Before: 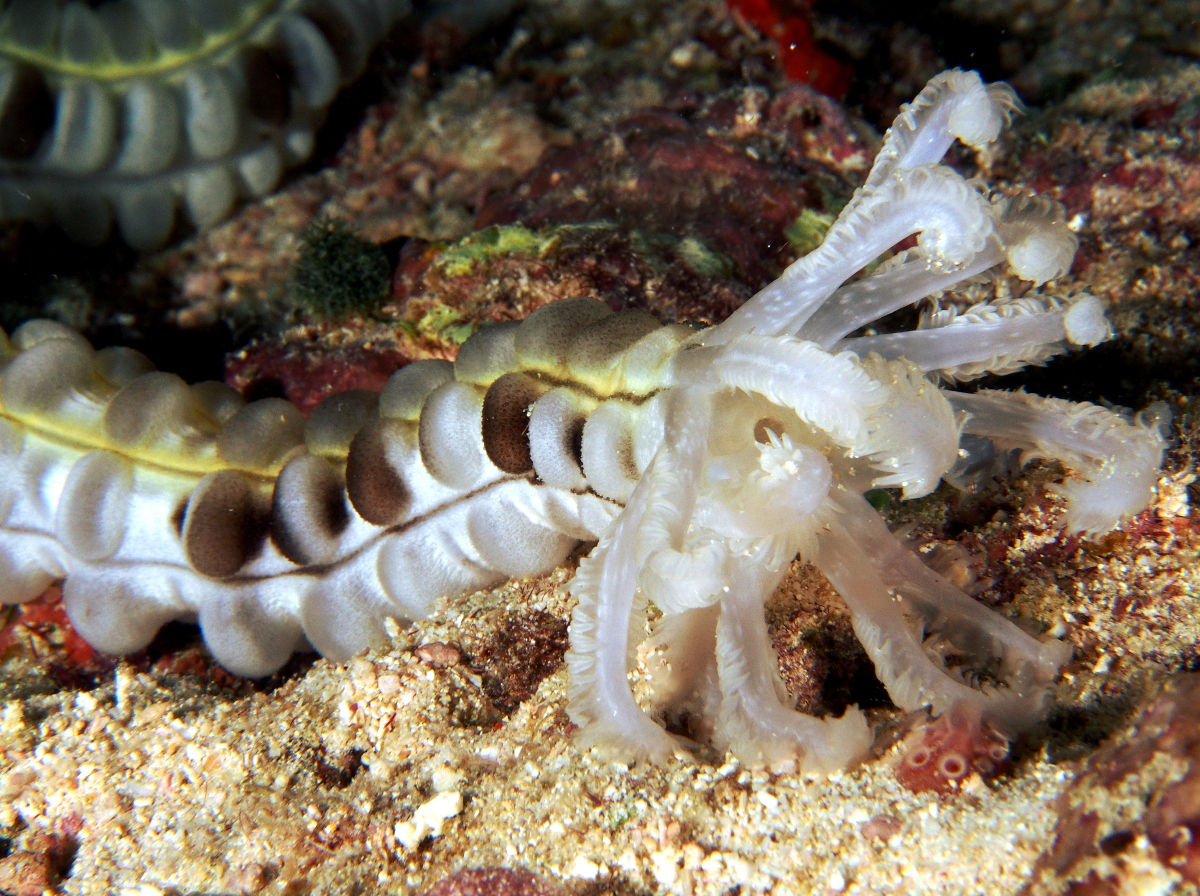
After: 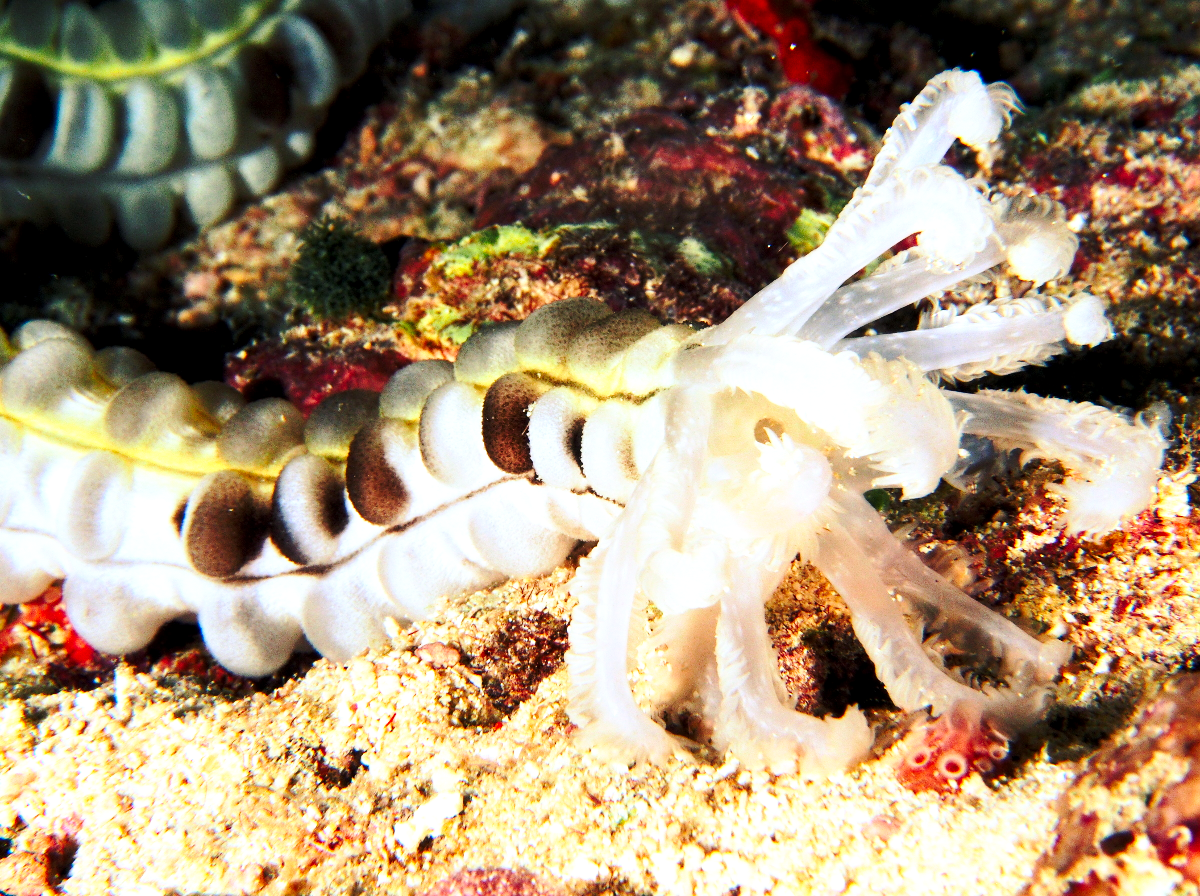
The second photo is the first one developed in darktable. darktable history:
base curve: curves: ch0 [(0, 0) (0.036, 0.037) (0.121, 0.228) (0.46, 0.76) (0.859, 0.983) (1, 1)], preserve colors none
contrast brightness saturation: contrast 0.2, brightness 0.16, saturation 0.228
local contrast: highlights 103%, shadows 101%, detail 119%, midtone range 0.2
